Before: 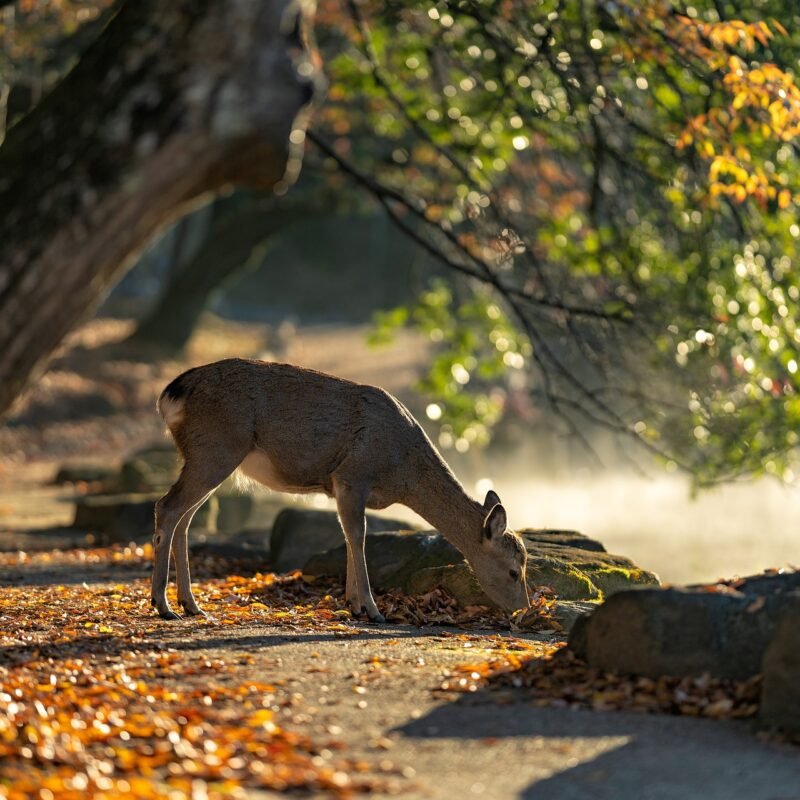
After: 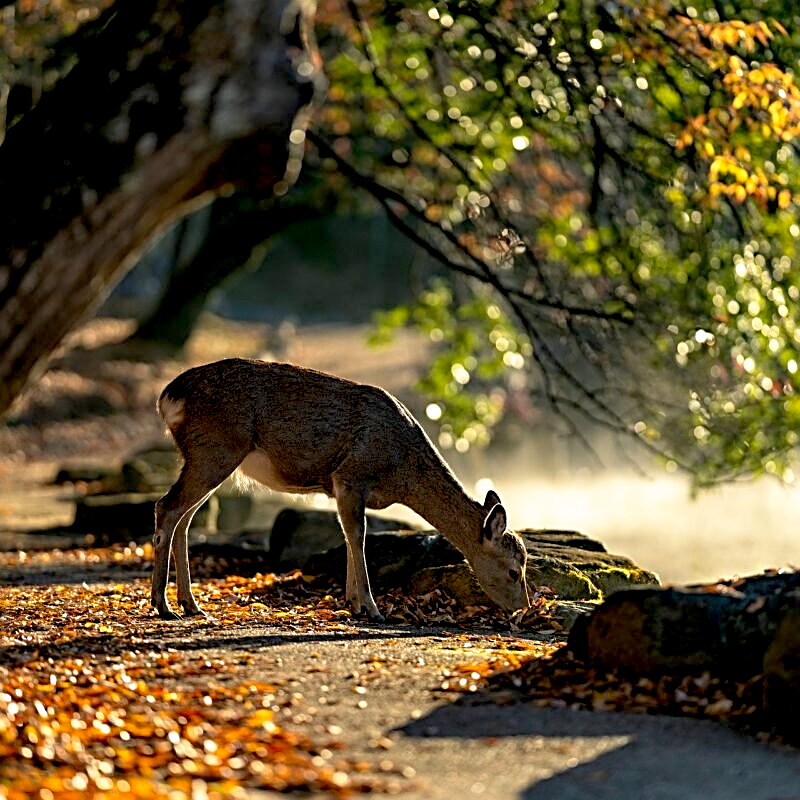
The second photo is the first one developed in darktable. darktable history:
base curve: curves: ch0 [(0.017, 0) (0.425, 0.441) (0.844, 0.933) (1, 1)], preserve colors none
sharpen: radius 2.676, amount 0.669
